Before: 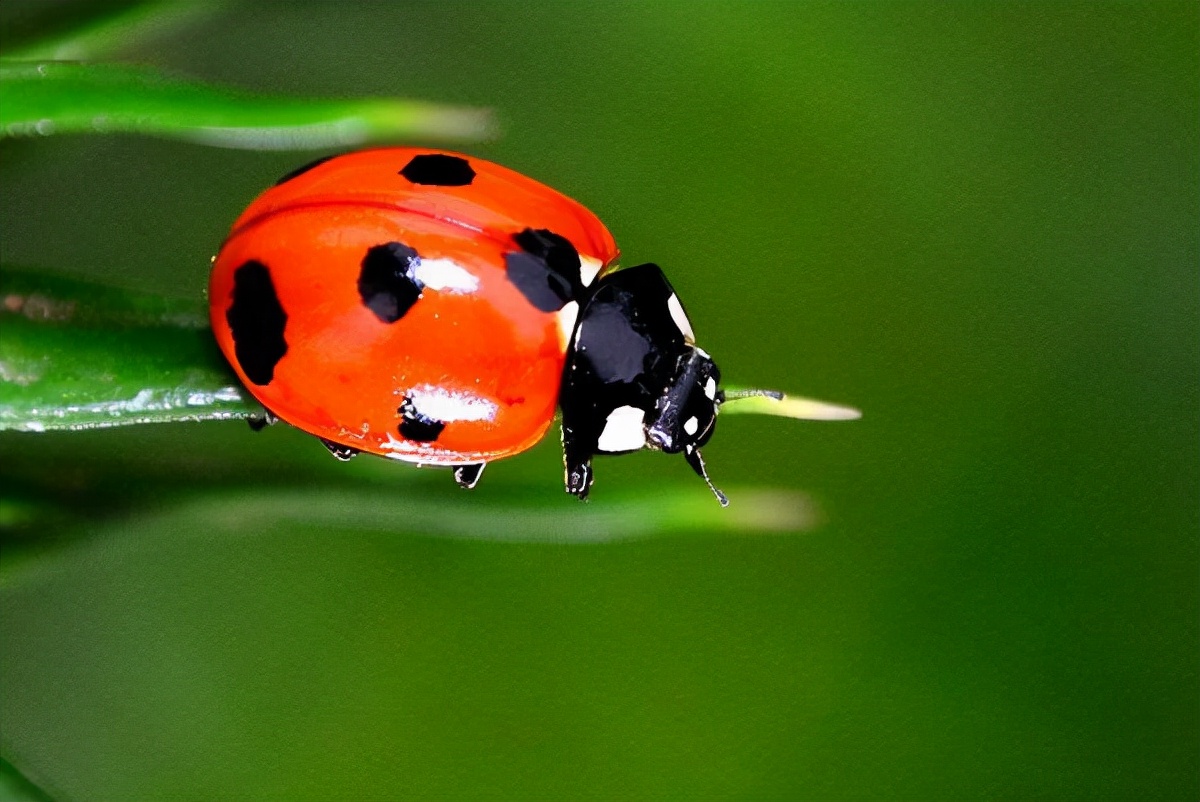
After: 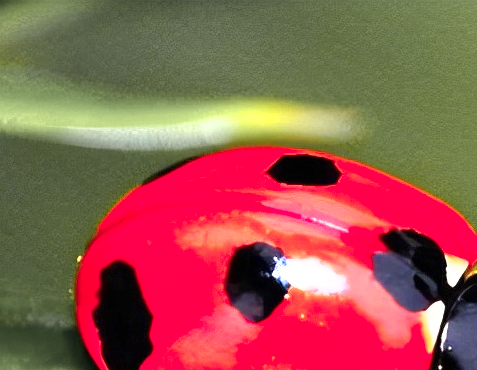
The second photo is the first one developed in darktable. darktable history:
exposure: black level correction 0, exposure 1.095 EV, compensate highlight preservation false
crop and rotate: left 11.205%, top 0.059%, right 48.988%, bottom 53.684%
shadows and highlights: soften with gaussian
color zones: curves: ch1 [(0.29, 0.492) (0.373, 0.185) (0.509, 0.481)]; ch2 [(0.25, 0.462) (0.749, 0.457)]
